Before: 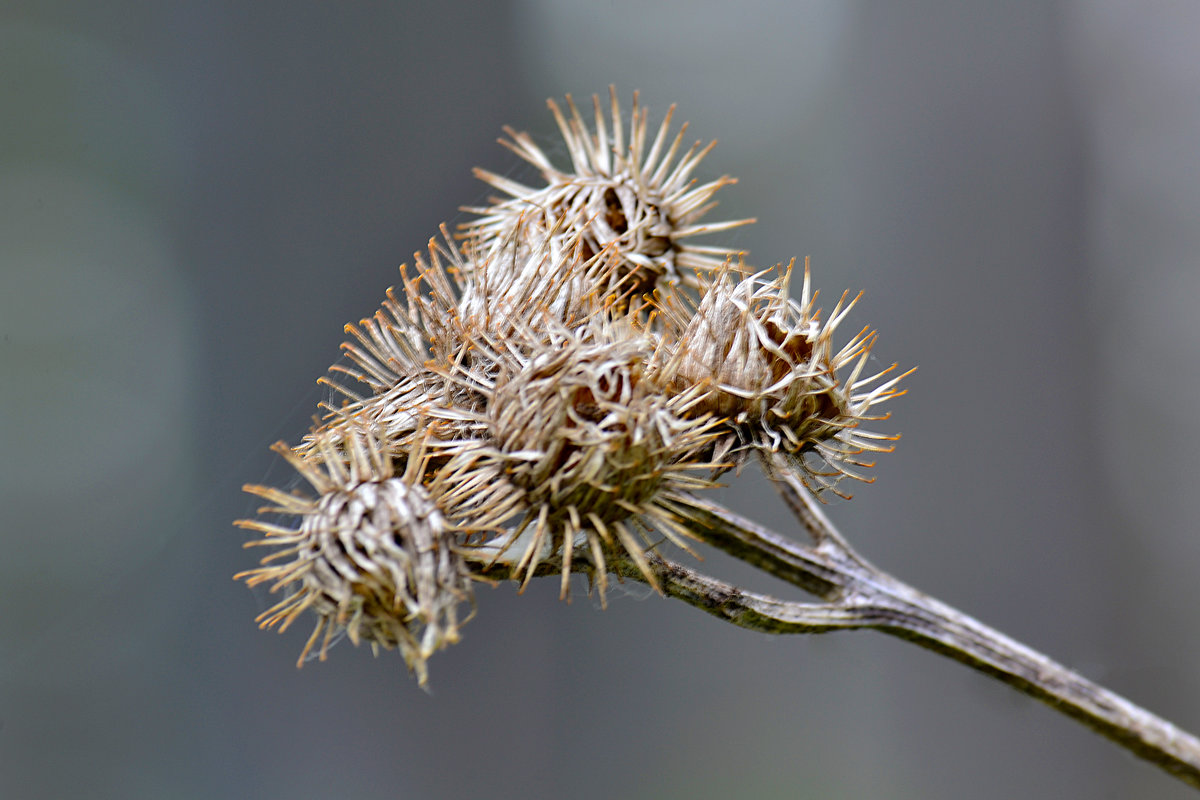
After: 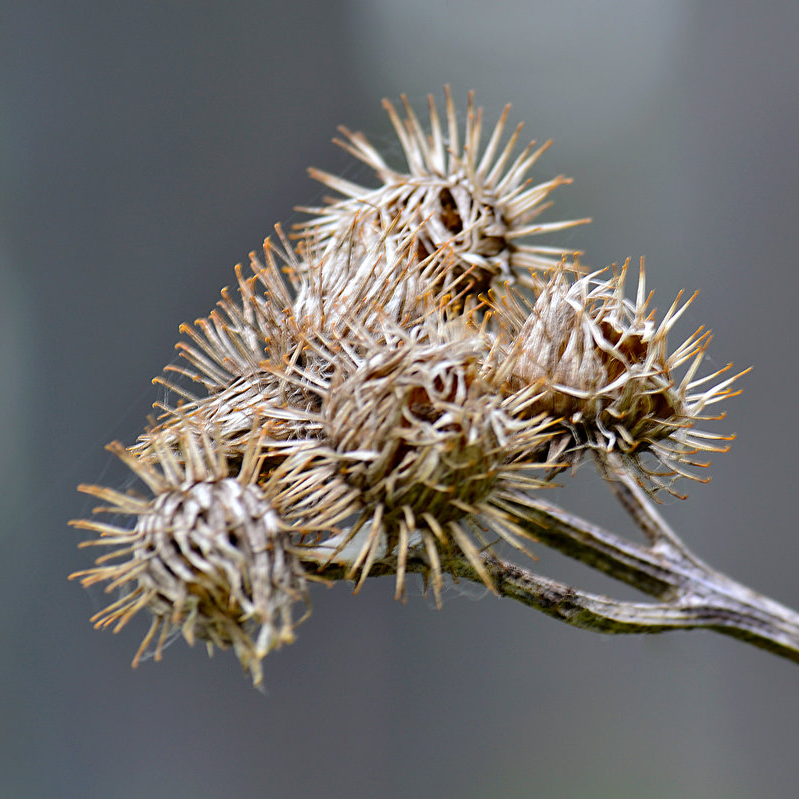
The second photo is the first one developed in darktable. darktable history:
crop and rotate: left 13.819%, right 19.547%
